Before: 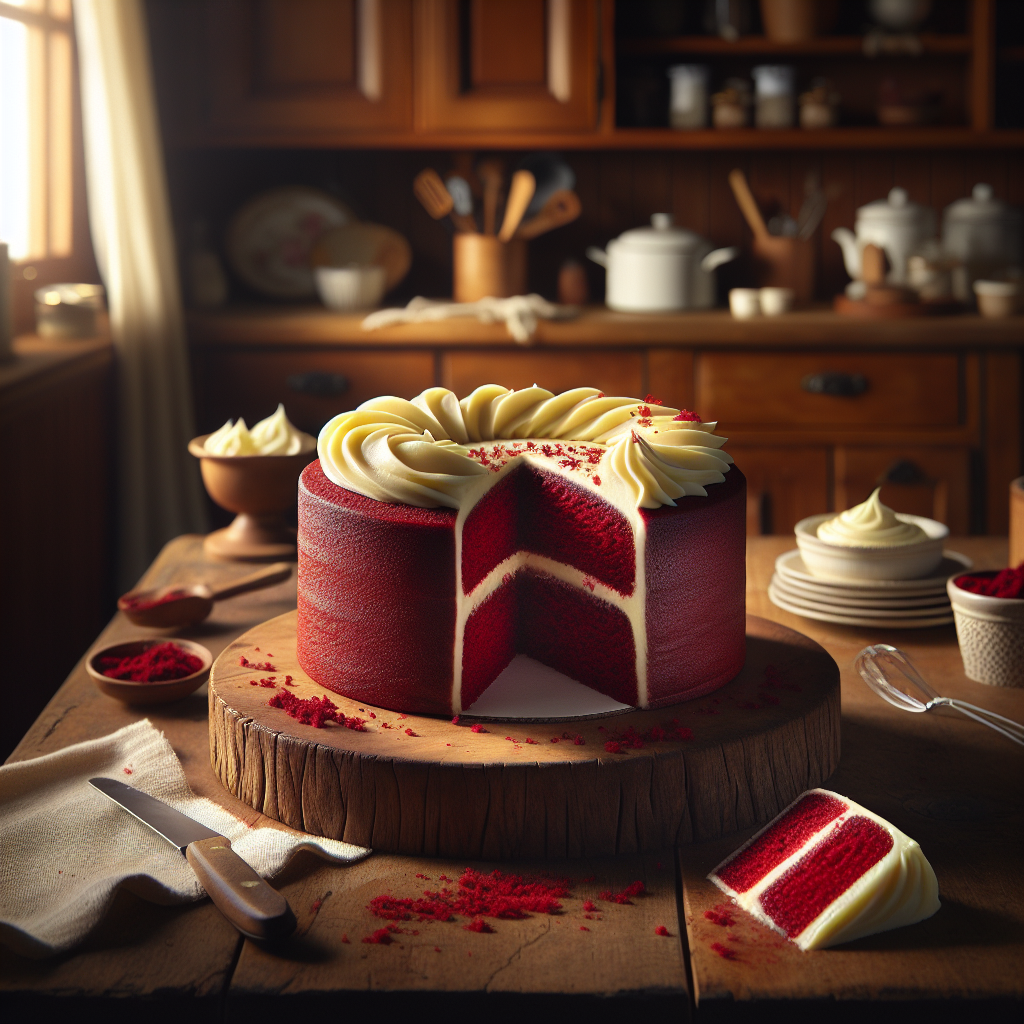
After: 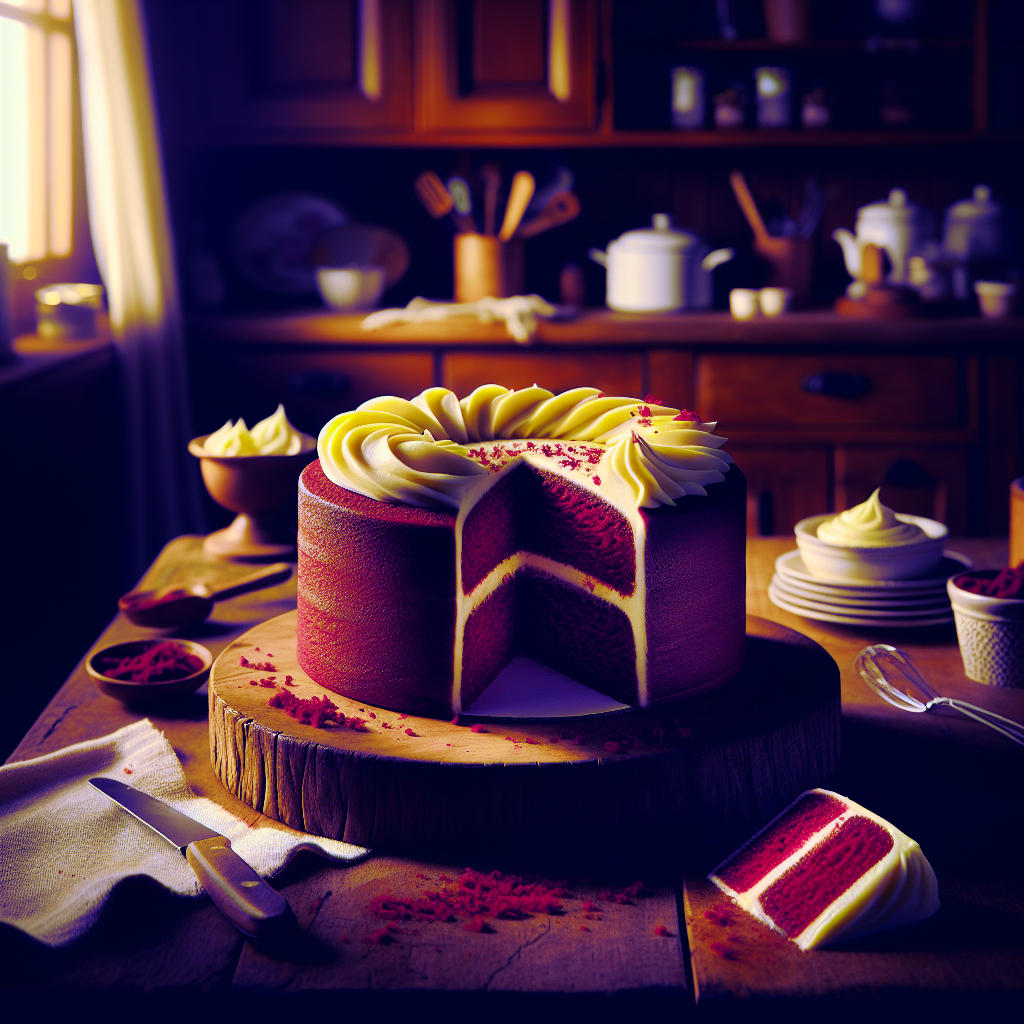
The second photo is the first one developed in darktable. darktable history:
tone curve: curves: ch0 [(0, 0) (0.003, 0.007) (0.011, 0.008) (0.025, 0.007) (0.044, 0.009) (0.069, 0.012) (0.1, 0.02) (0.136, 0.035) (0.177, 0.06) (0.224, 0.104) (0.277, 0.16) (0.335, 0.228) (0.399, 0.308) (0.468, 0.418) (0.543, 0.525) (0.623, 0.635) (0.709, 0.723) (0.801, 0.802) (0.898, 0.889) (1, 1)], preserve colors none
color look up table: target L [95.32, 93.98, 92.22, 87.77, 87.63, 83.17, 80.84, 70.15, 60.35, 56.83, 52.24, 50.56, 41.98, 22.44, 200.6, 82.15, 71.62, 60.4, 60.11, 58.13, 56.74, 53.38, 40, 42.38, 30.54, 33.84, 33.56, 10.43, 95.83, 77.28, 76.86, 66.07, 63.89, 60.53, 59.04, 56.95, 59.03, 49.92, 41.44, 25.65, 37.15, 38.29, 26.3, 6.738, 85.68, 59.48, 51.77, 40.65, 24.02], target a [-9.448, -8.374, -16.21, -67.24, -57.66, -77.81, -42.69, -26.22, -40.77, -30.49, -34.54, -1.947, -2.502, -1.237, 0, 29.03, 19.29, 55.46, 10.24, 24.16, 69.81, 61.65, 21.21, 45.92, 27.19, 33.34, 40.89, 6.377, 2.477, 38.82, 36.7, -2.659, 69.59, 39.29, 75.81, 29.25, 79.48, 23.94, 44.03, 14.93, 41.49, 45.67, 37.6, 30.43, -54.94, -3.113, 13.03, -12.42, 26.45], target b [30.41, 78, 80.22, 66.13, -10.57, 66.2, -22.81, 50.9, 32.22, 7.278, 30.85, 10.59, 27.82, -18.9, 0, 1.813, -39.62, 11.59, 41.6, 44.19, 8.469, 41.25, -5.971, -2.175, -34.44, 33.76, -19.42, -4.232, -0.088, -20.14, -5.058, -43.53, -43.75, -53.56, -52.58, -59.5, -58.83, 14.92, 31.16, 7.043, -85.38, -51.15, -40.08, -39.92, -14.01, -59.2, -71.79, 24.5, -44.74], num patches 49
